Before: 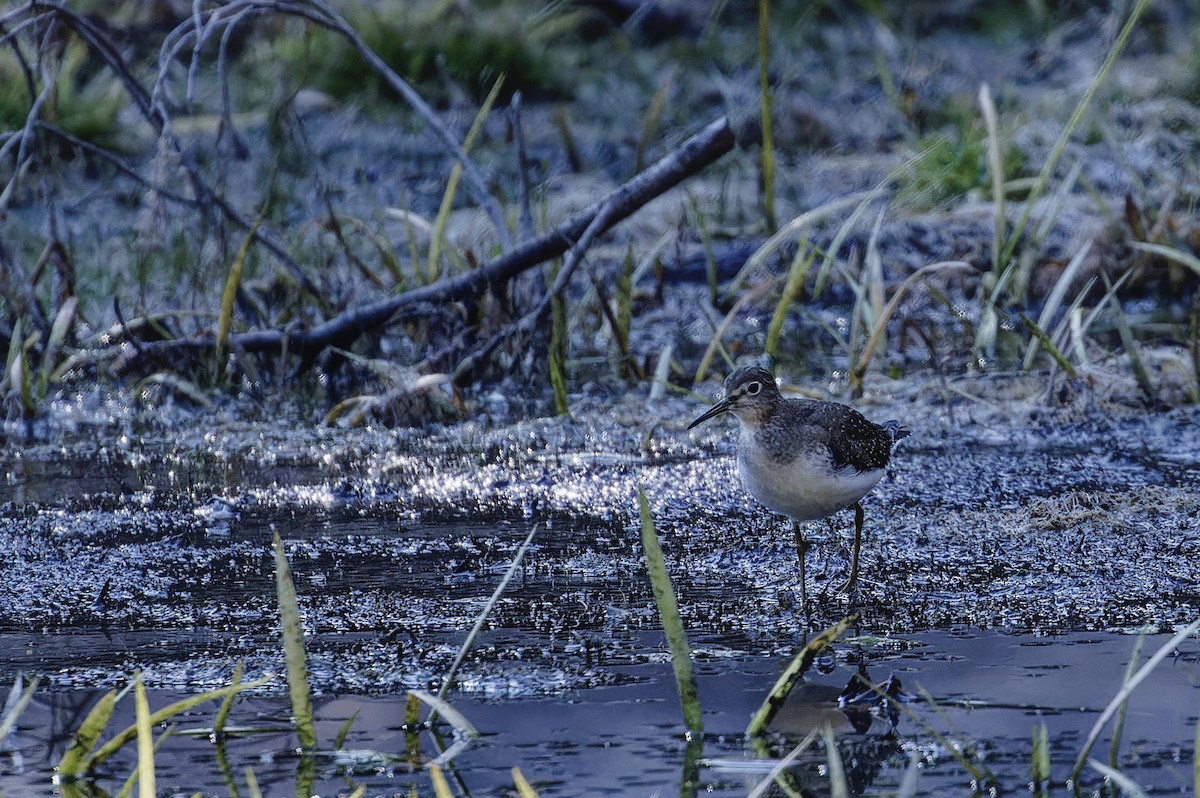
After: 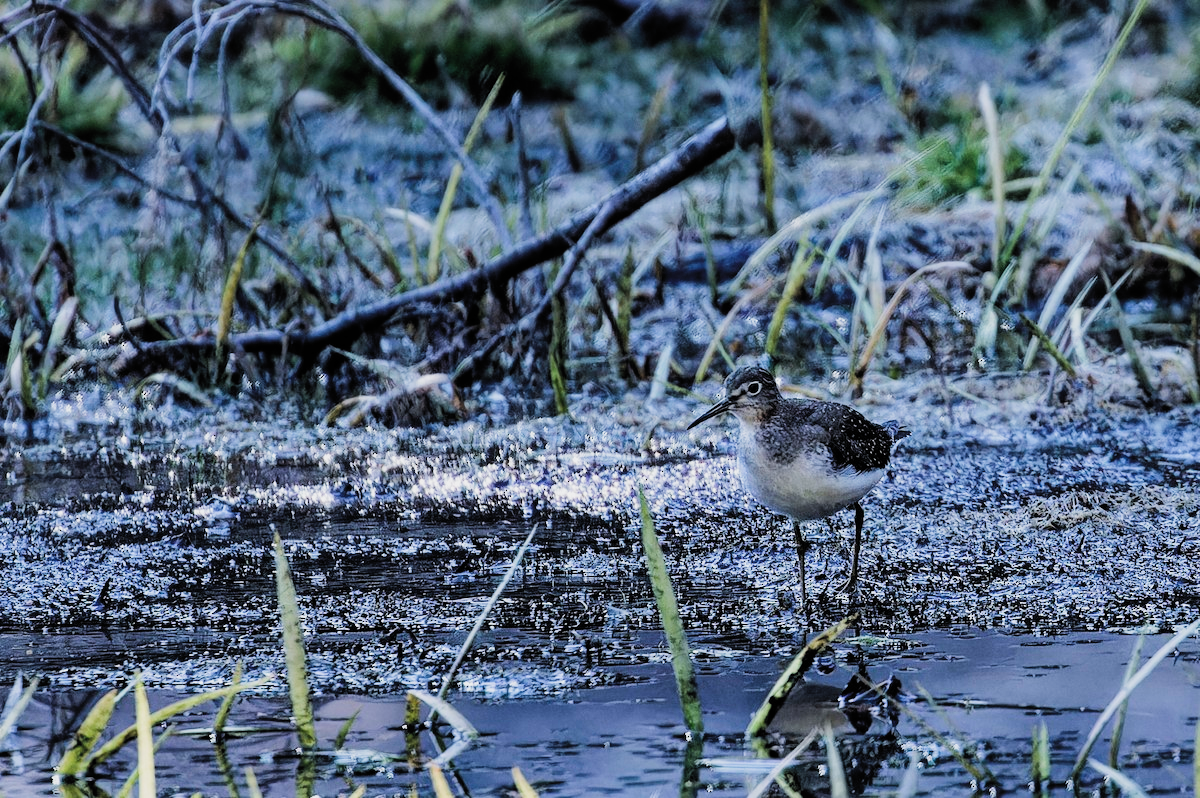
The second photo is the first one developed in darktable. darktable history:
filmic rgb: black relative exposure -5.11 EV, white relative exposure 3.95 EV, hardness 2.89, contrast 1.297, preserve chrominance RGB euclidean norm, color science v5 (2021), contrast in shadows safe, contrast in highlights safe
exposure: black level correction -0.002, exposure 0.705 EV, compensate exposure bias true, compensate highlight preservation false
